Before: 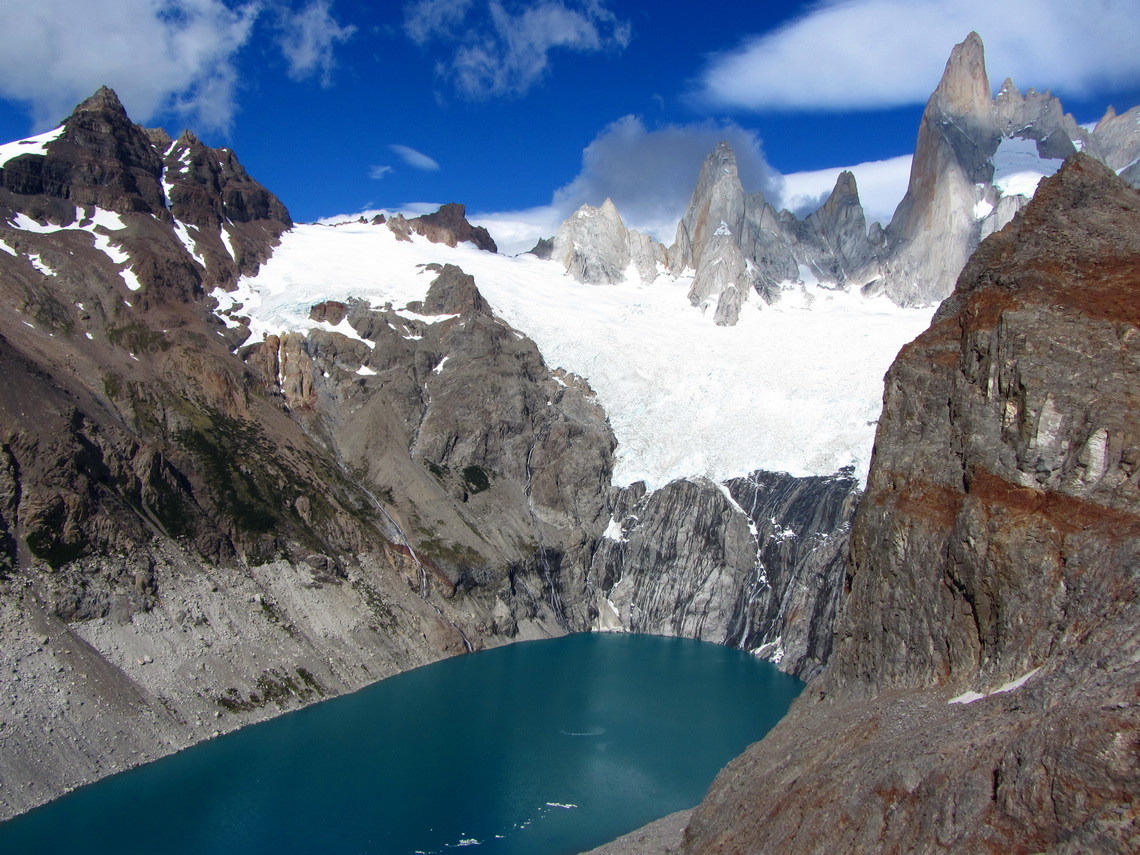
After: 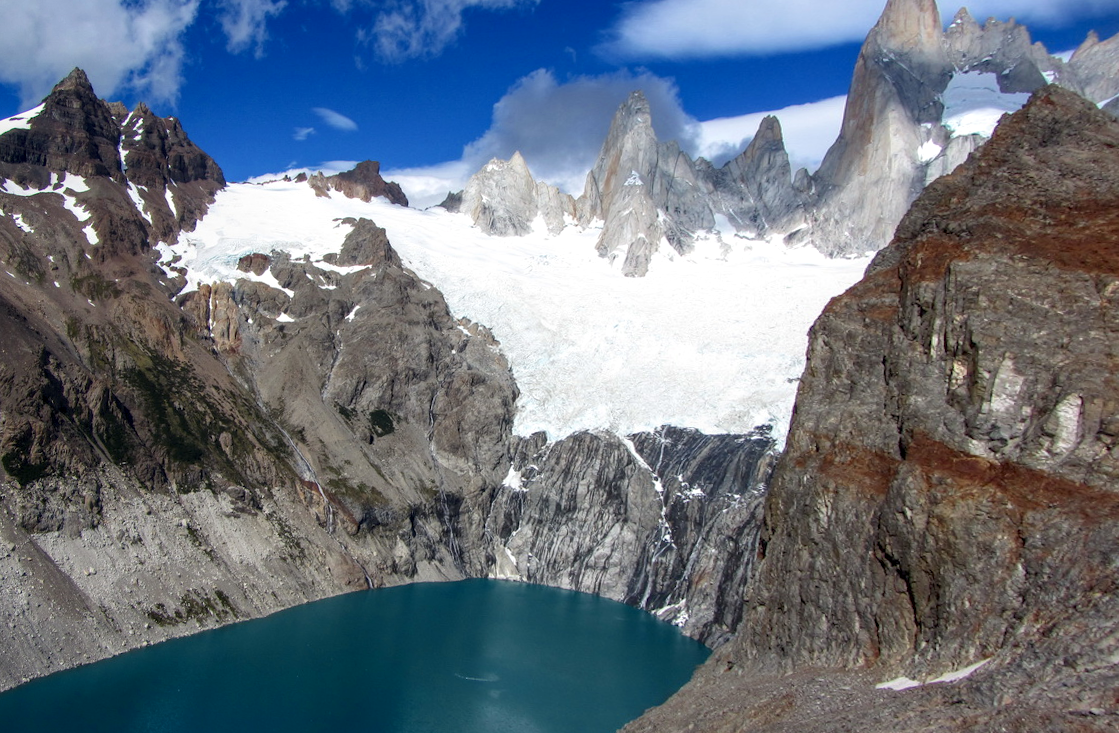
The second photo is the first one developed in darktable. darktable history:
fill light: on, module defaults
local contrast: on, module defaults
rotate and perspective: rotation 1.69°, lens shift (vertical) -0.023, lens shift (horizontal) -0.291, crop left 0.025, crop right 0.988, crop top 0.092, crop bottom 0.842
shadows and highlights: shadows -23.08, highlights 46.15, soften with gaussian
